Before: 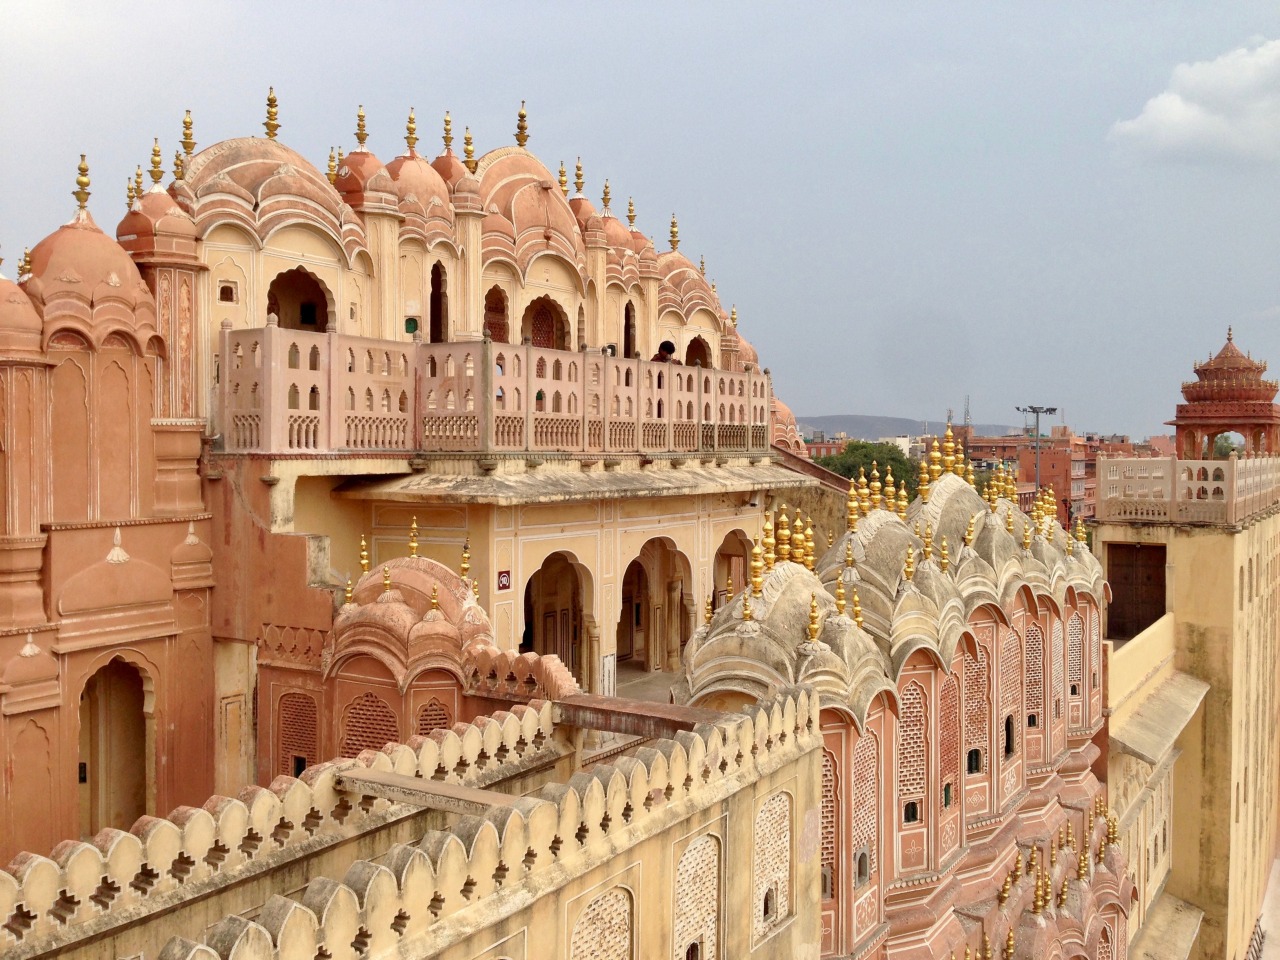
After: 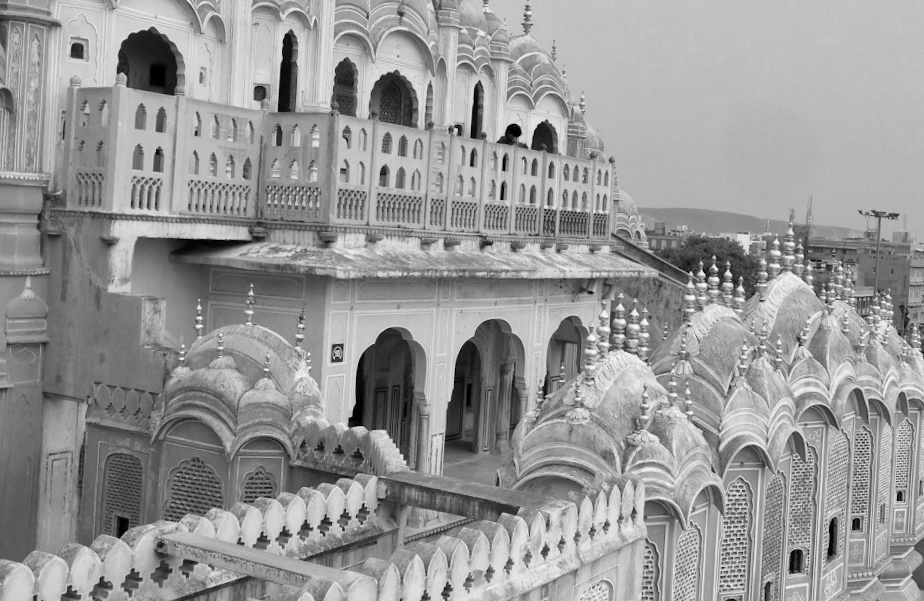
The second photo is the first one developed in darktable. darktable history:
crop and rotate: angle -3.37°, left 9.79%, top 20.73%, right 12.42%, bottom 11.82%
monochrome: a -6.99, b 35.61, size 1.4
